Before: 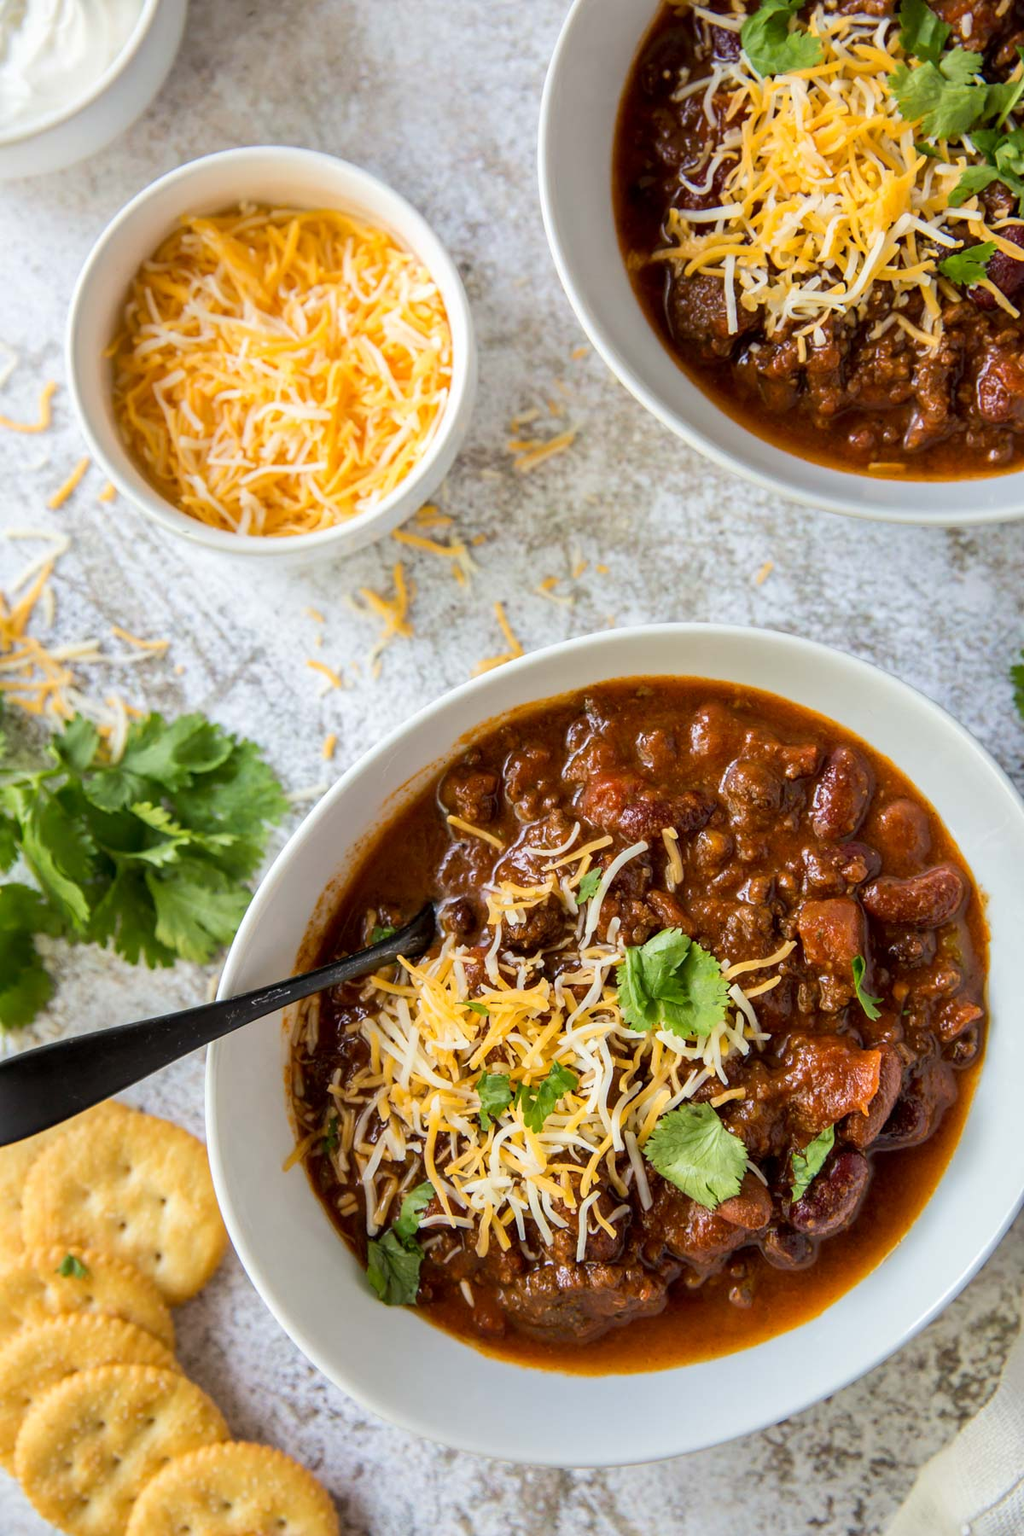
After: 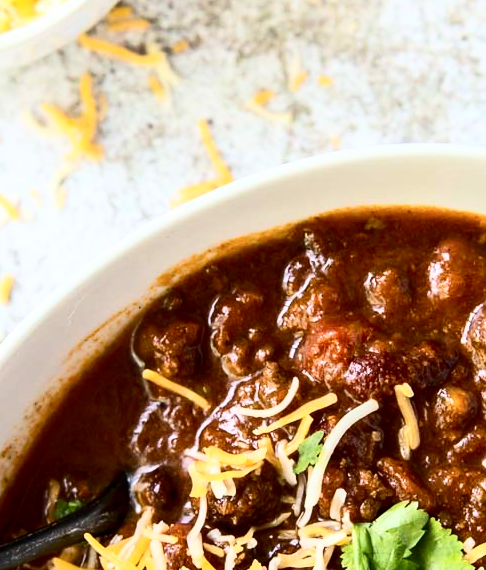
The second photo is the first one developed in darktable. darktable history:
contrast brightness saturation: contrast 0.29
base curve: curves: ch0 [(0, 0) (0.688, 0.865) (1, 1)], preserve colors average RGB
crop: left 31.811%, top 32.571%, right 27.651%, bottom 35.756%
